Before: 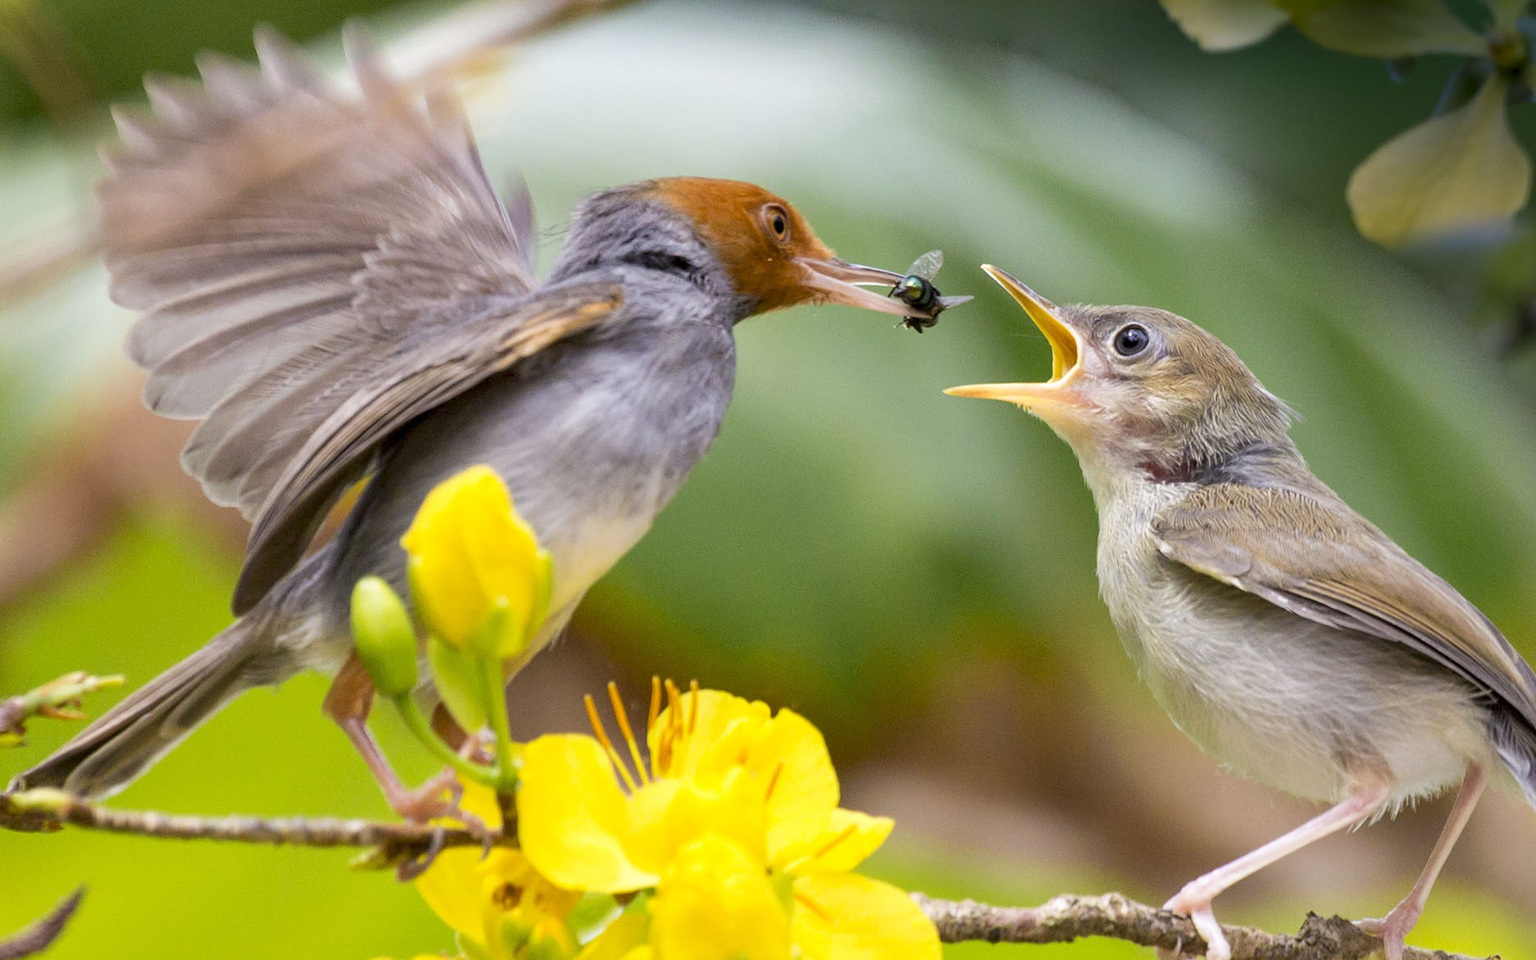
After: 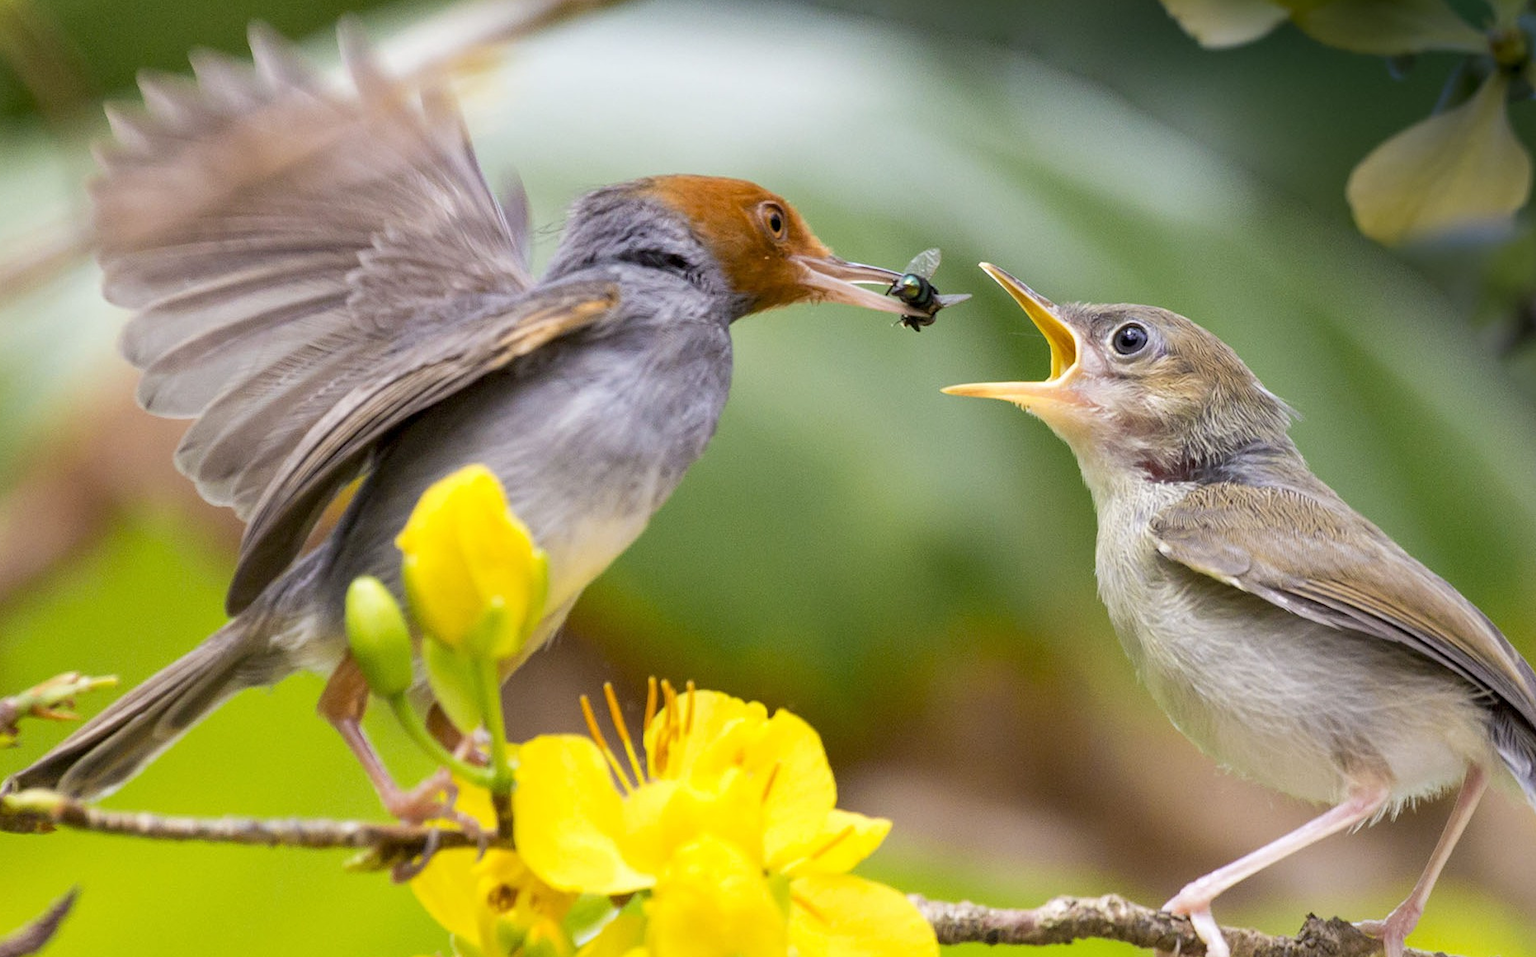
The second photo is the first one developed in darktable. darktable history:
crop and rotate: left 0.507%, top 0.372%, bottom 0.316%
